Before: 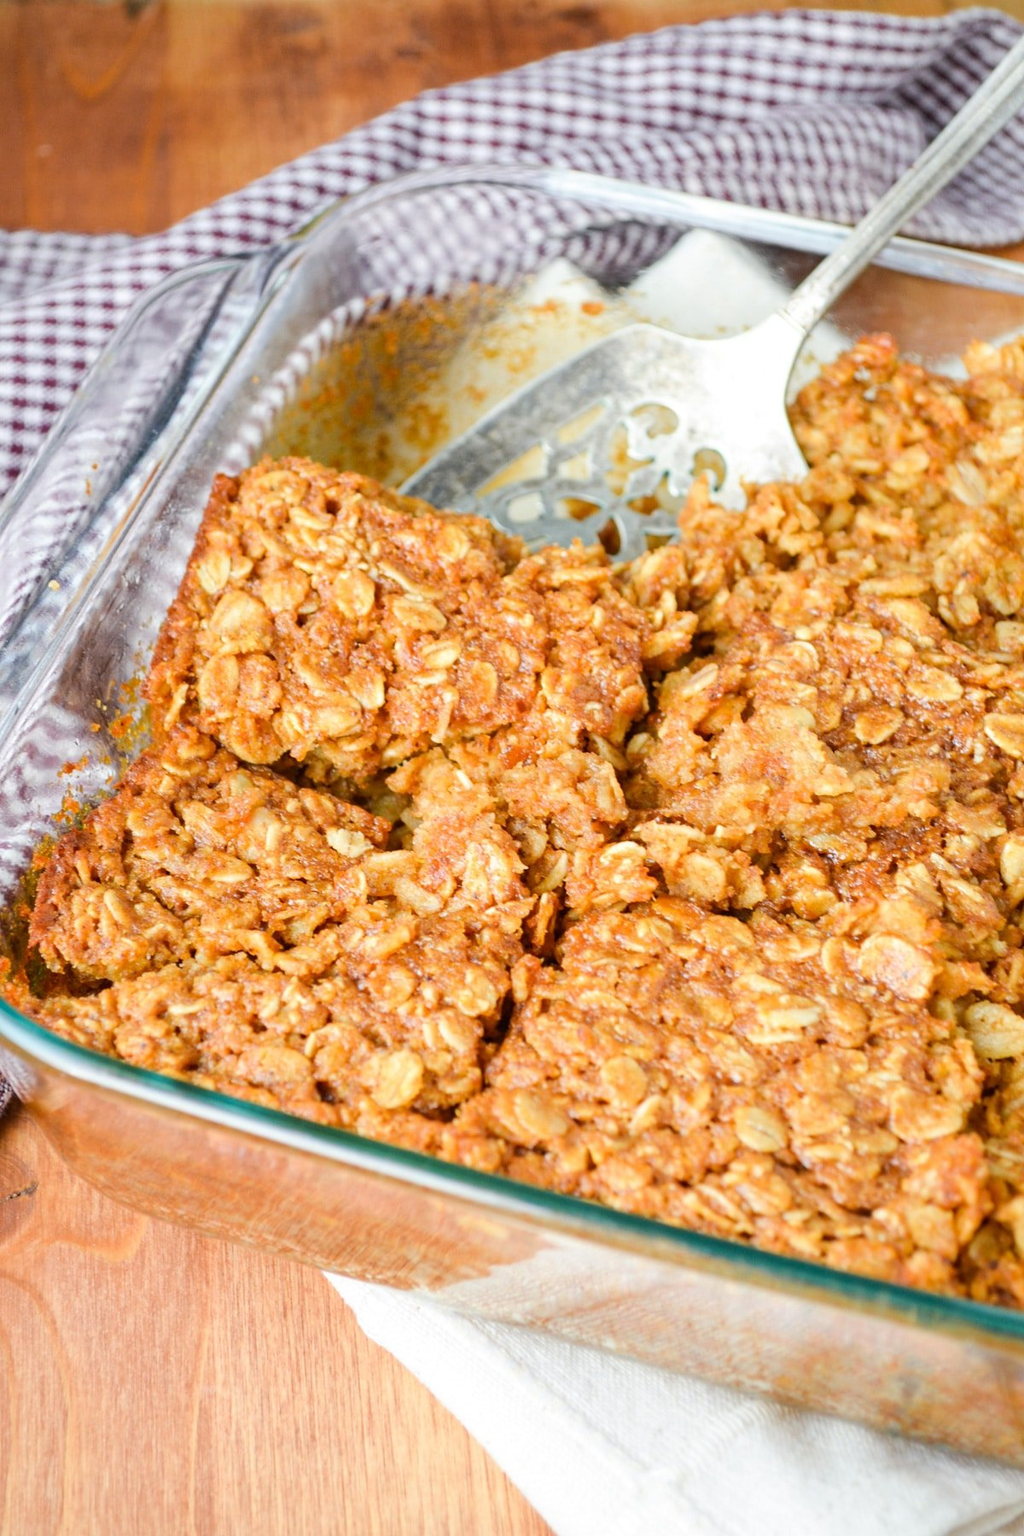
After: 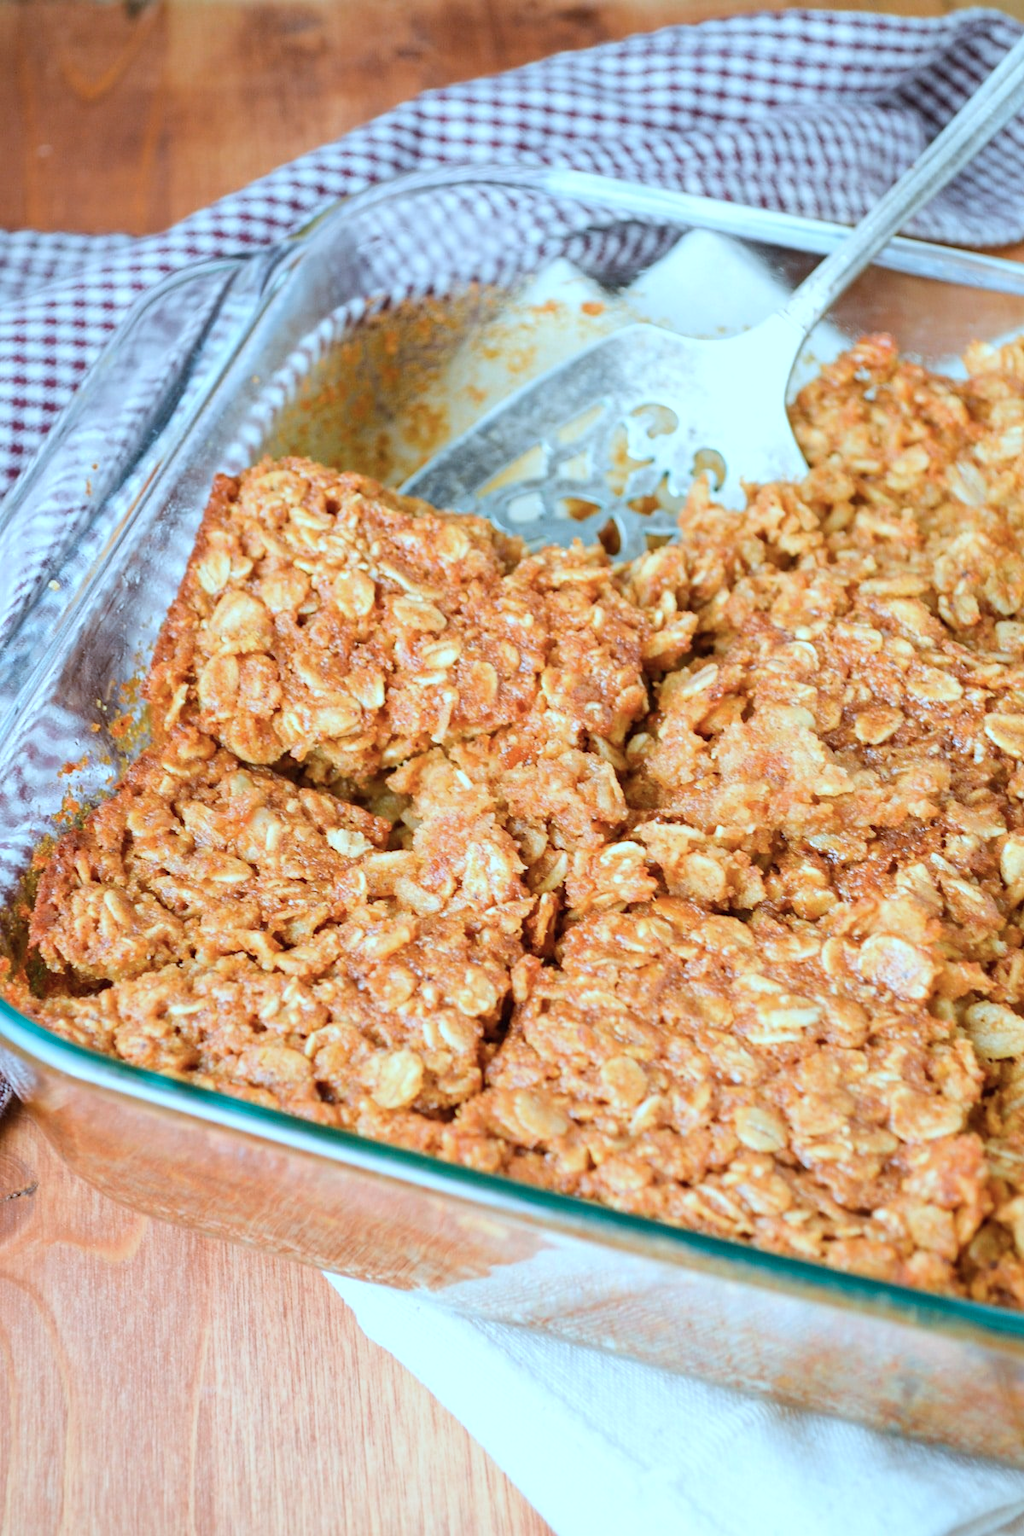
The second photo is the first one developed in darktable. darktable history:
color correction: highlights a* -9.88, highlights b* -21.39
